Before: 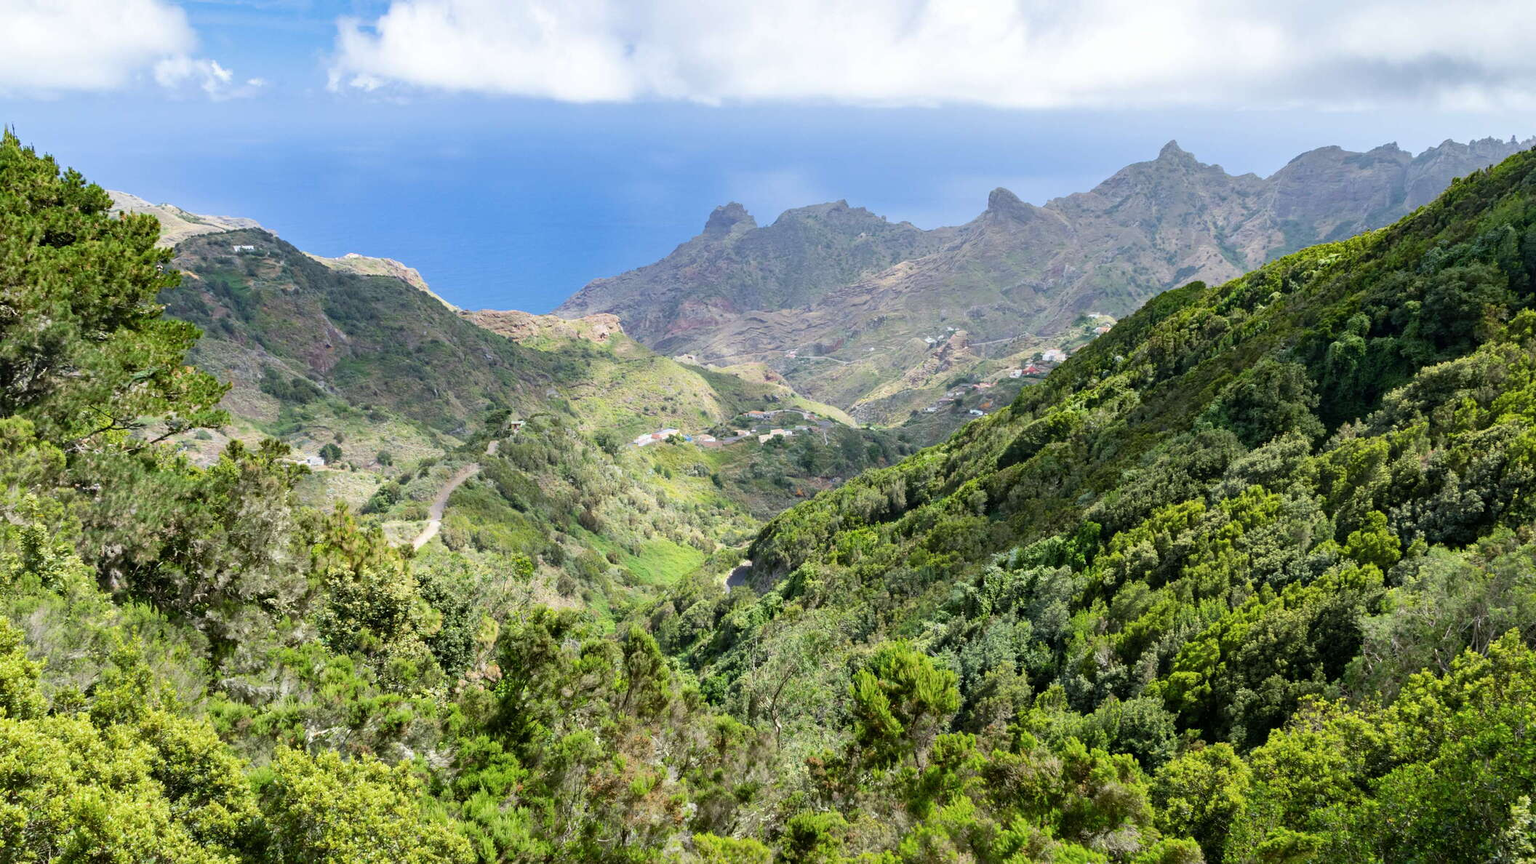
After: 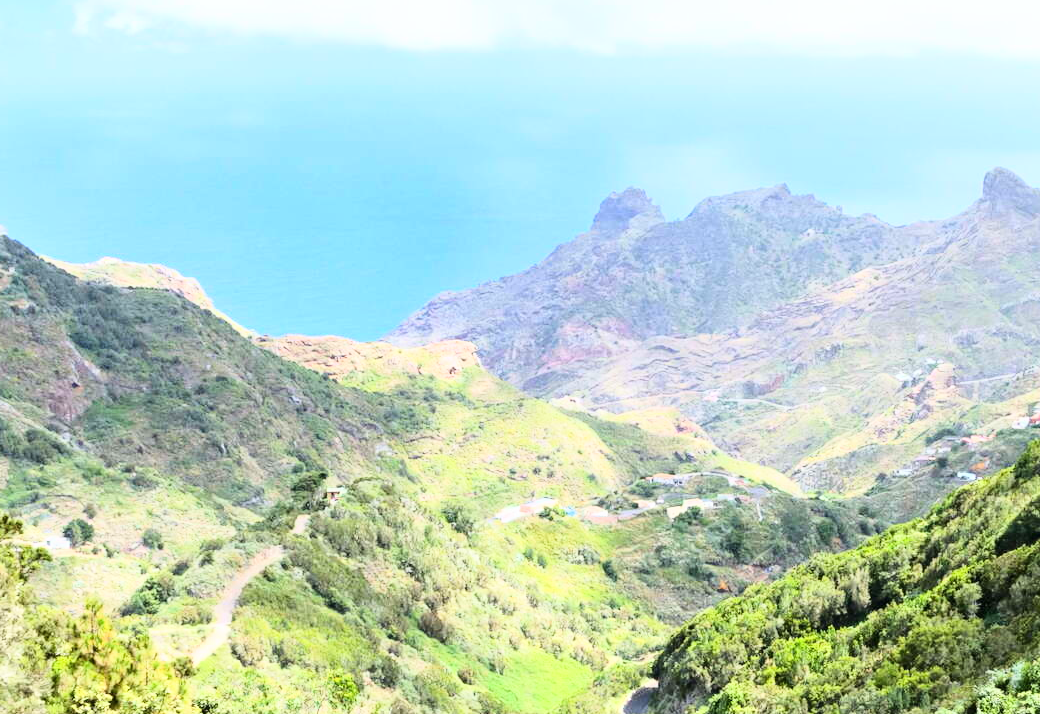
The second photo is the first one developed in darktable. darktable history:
base curve: curves: ch0 [(0, 0) (0.018, 0.026) (0.143, 0.37) (0.33, 0.731) (0.458, 0.853) (0.735, 0.965) (0.905, 0.986) (1, 1)]
crop: left 17.835%, top 7.675%, right 32.881%, bottom 32.213%
